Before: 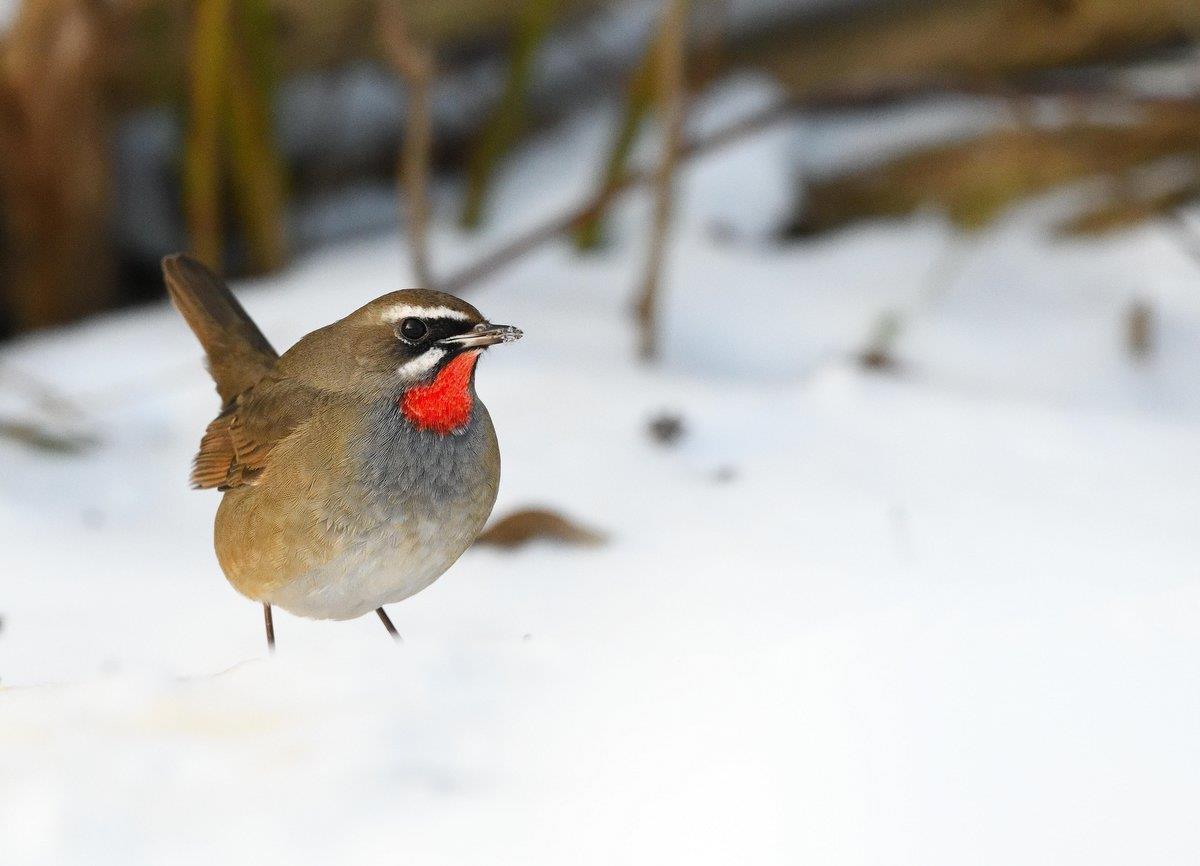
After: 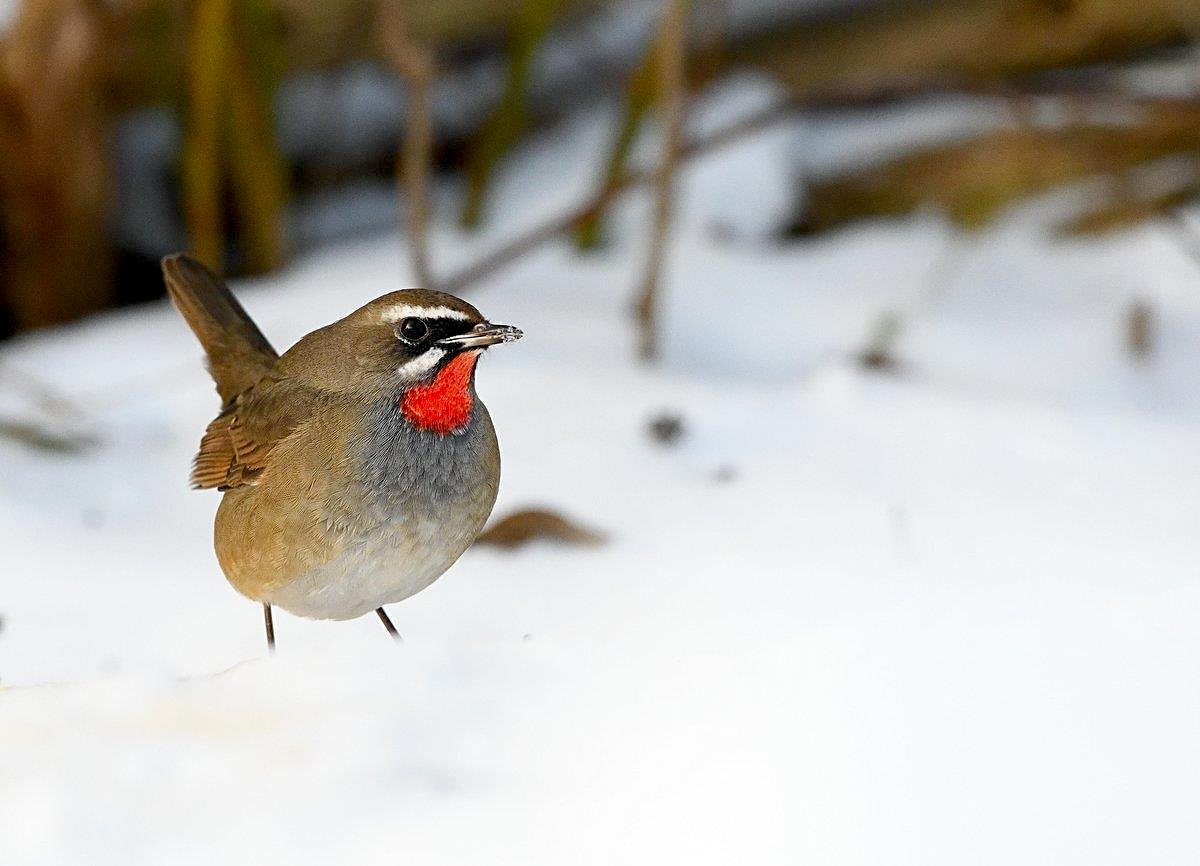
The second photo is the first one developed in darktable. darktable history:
sharpen: on, module defaults
exposure: black level correction 0.011, compensate highlight preservation false
